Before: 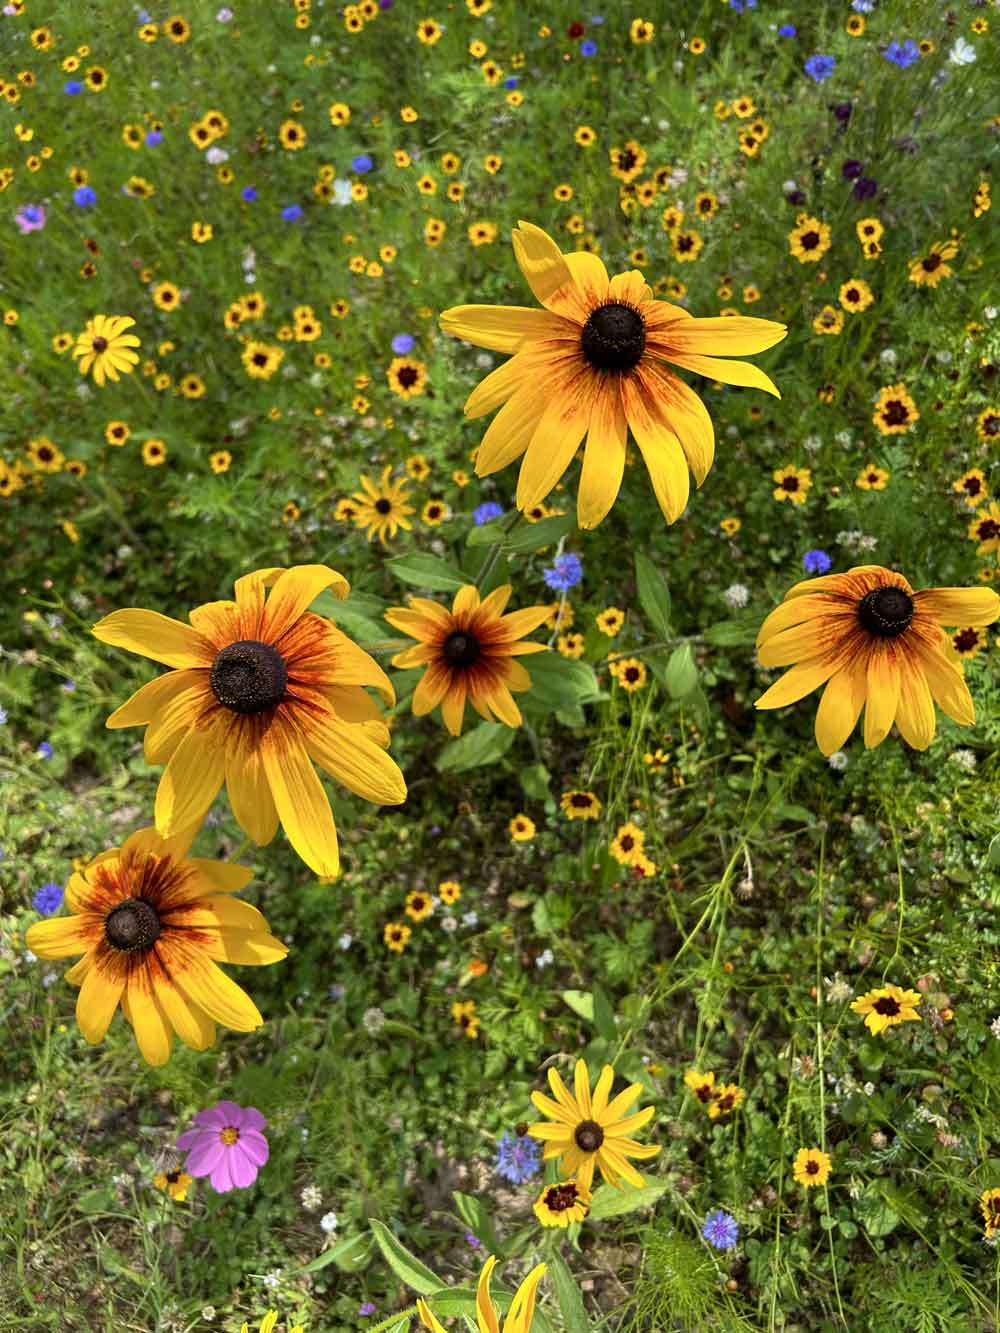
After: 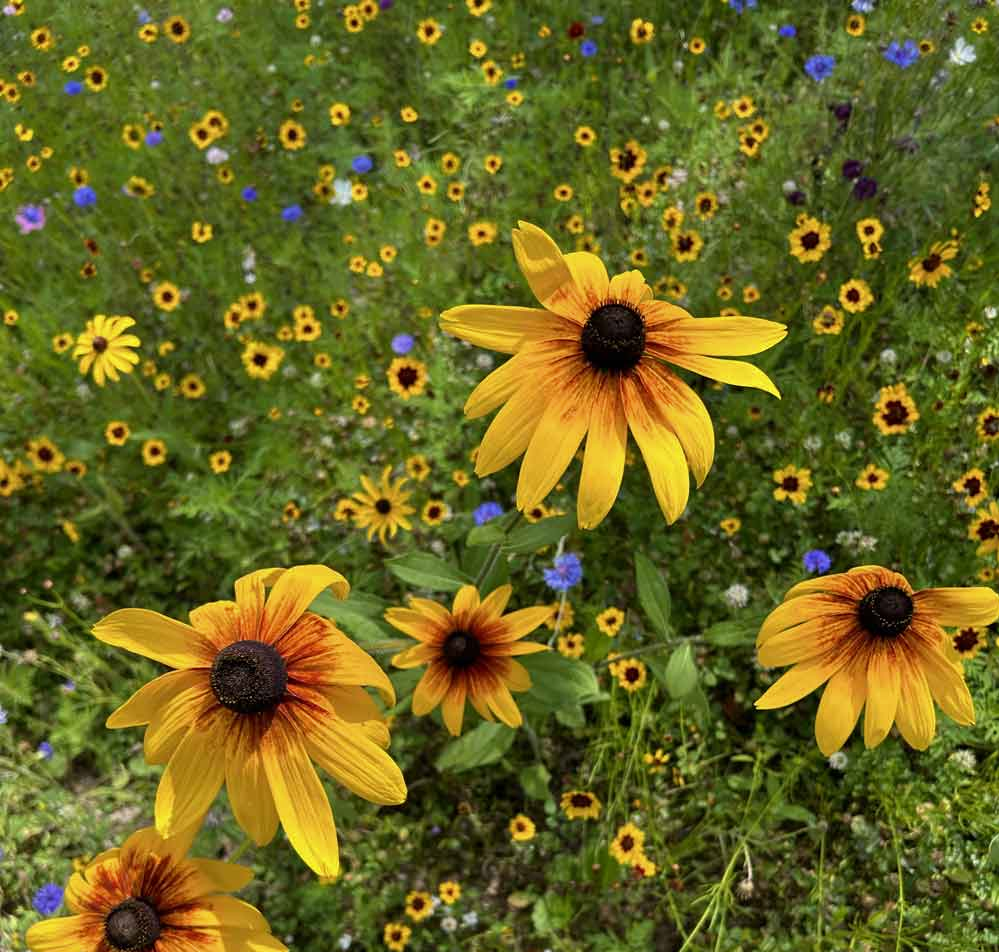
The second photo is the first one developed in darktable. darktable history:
base curve: curves: ch0 [(0, 0) (0.74, 0.67) (1, 1)]
crop: bottom 28.576%
